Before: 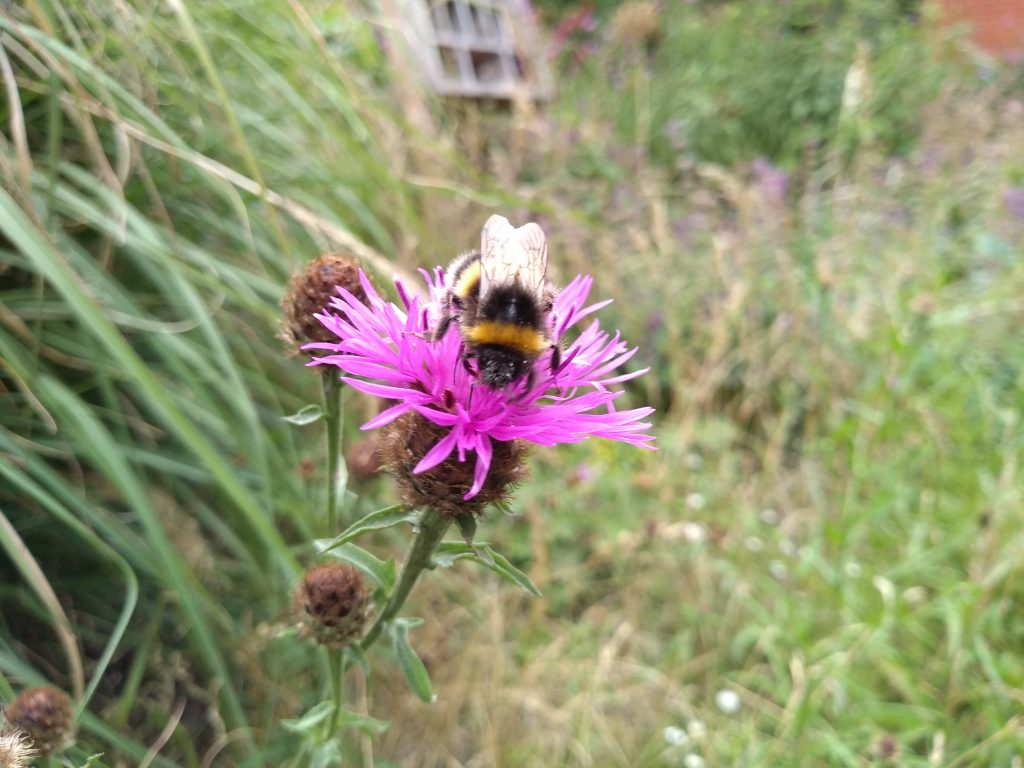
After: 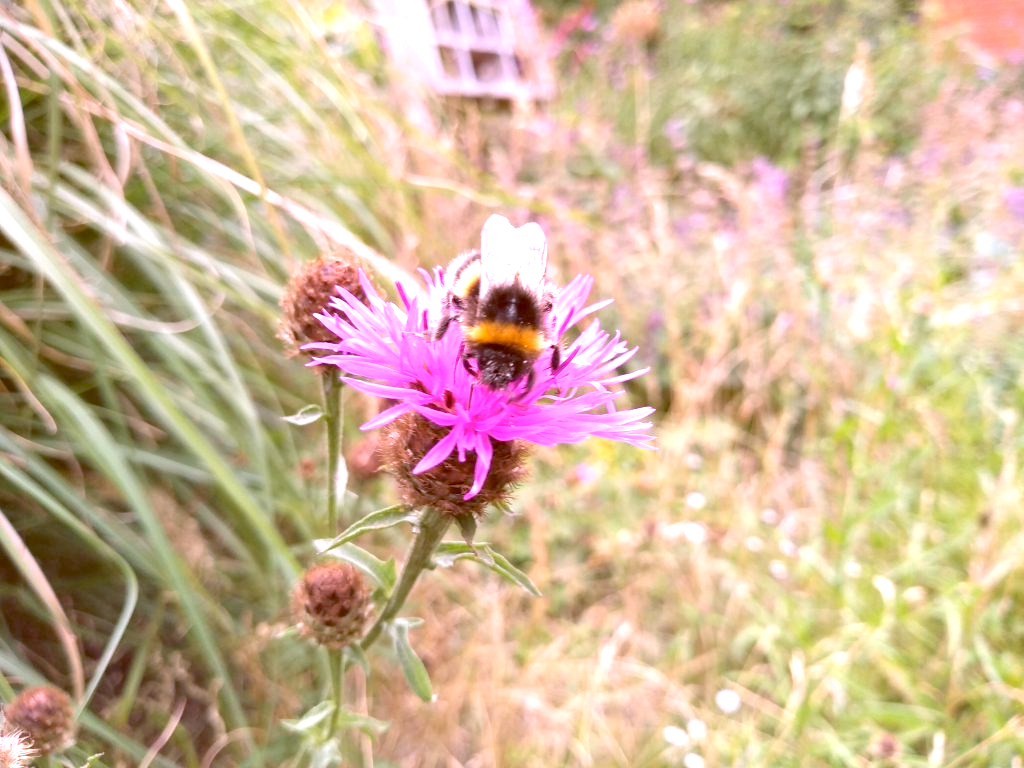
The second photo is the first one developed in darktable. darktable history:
exposure: black level correction 0, exposure 0.7 EV, compensate highlight preservation false
white balance: red 1.188, blue 1.11
color balance: lift [1, 1.011, 0.999, 0.989], gamma [1.109, 1.045, 1.039, 0.955], gain [0.917, 0.936, 0.952, 1.064], contrast 2.32%, contrast fulcrum 19%, output saturation 101%
